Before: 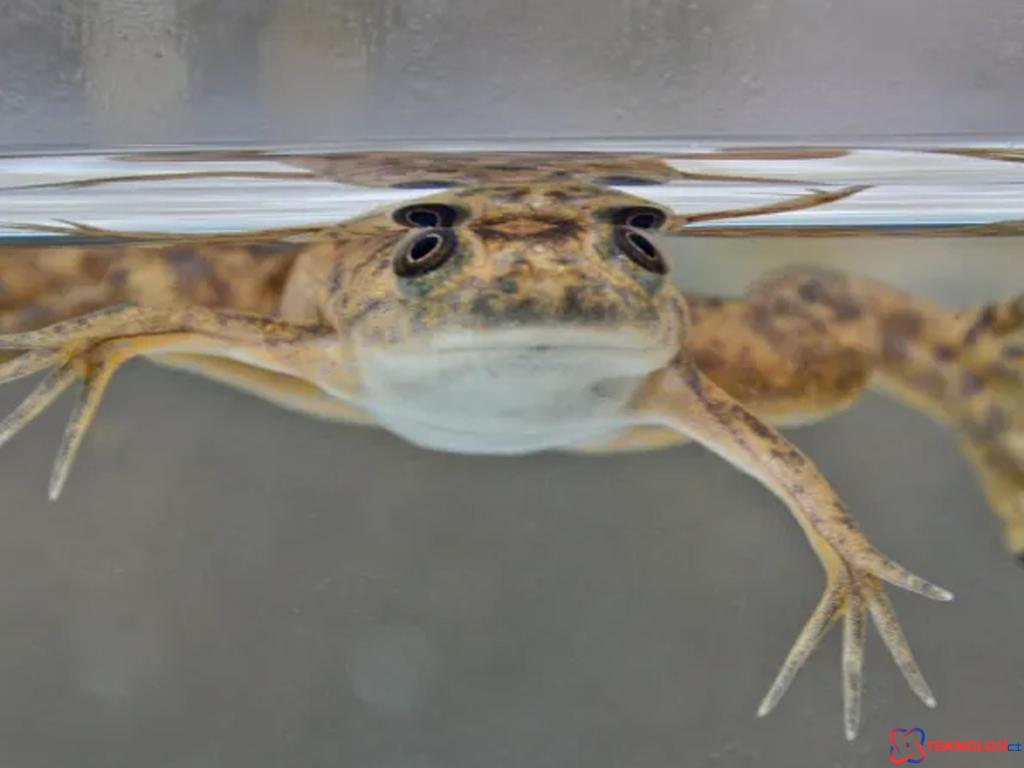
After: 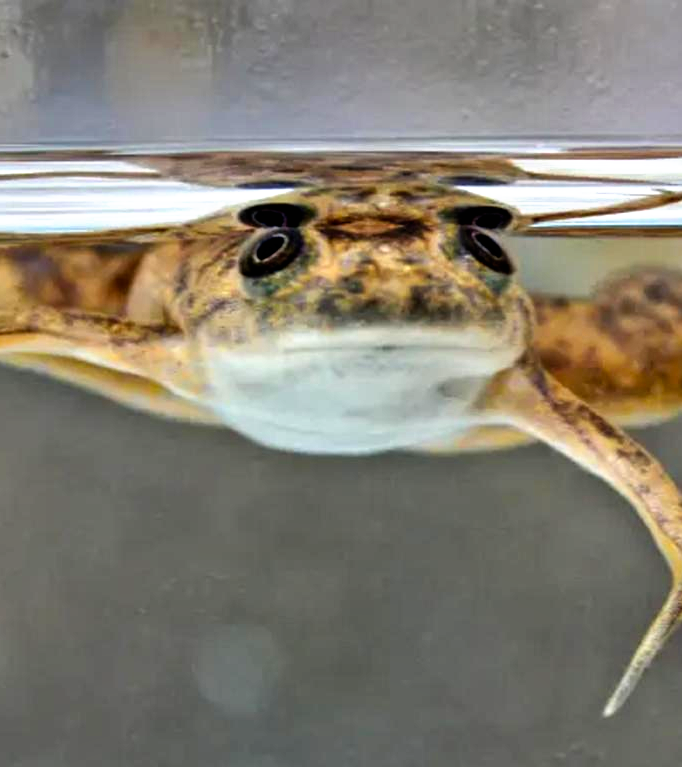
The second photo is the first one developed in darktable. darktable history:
shadows and highlights: shadows 60, soften with gaussian
crop and rotate: left 15.055%, right 18.278%
filmic rgb: black relative exposure -8.2 EV, white relative exposure 2.2 EV, threshold 3 EV, hardness 7.11, latitude 85.74%, contrast 1.696, highlights saturation mix -4%, shadows ↔ highlights balance -2.69%, preserve chrominance no, color science v5 (2021), contrast in shadows safe, contrast in highlights safe, enable highlight reconstruction true
